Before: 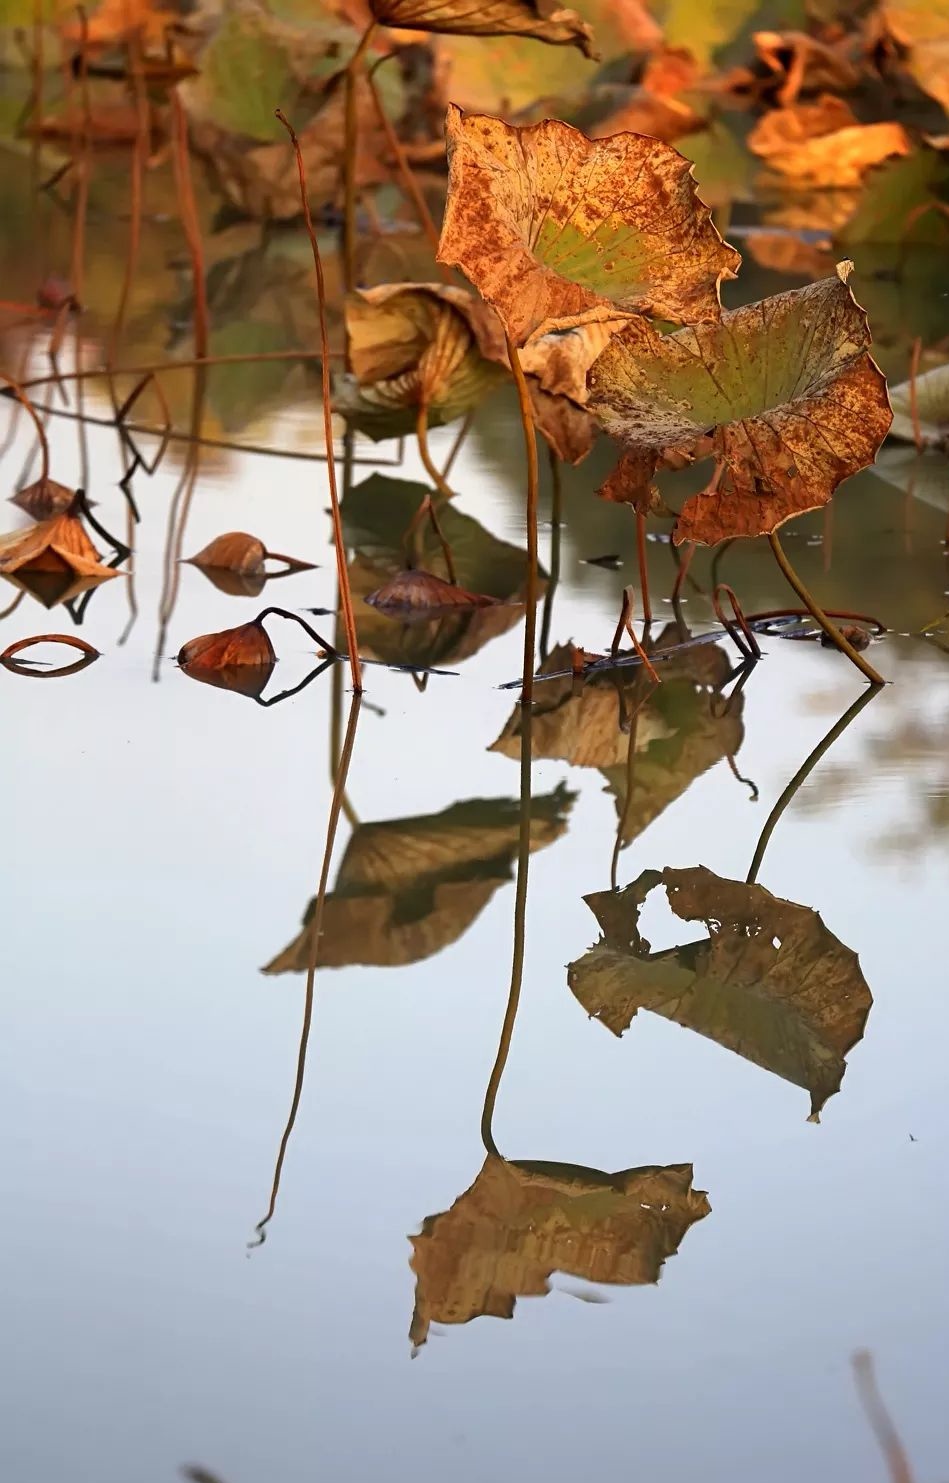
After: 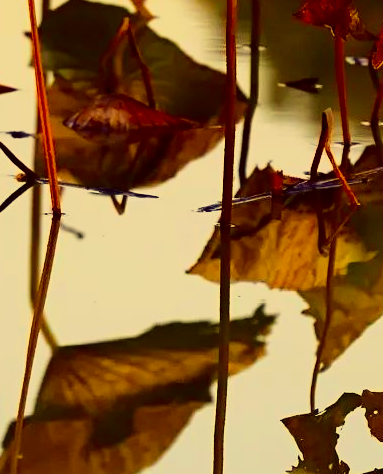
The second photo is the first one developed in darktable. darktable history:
haze removal: strength 0.12, distance 0.25, compatibility mode true, adaptive false
filmic rgb: black relative exposure -16 EV, white relative exposure 6.12 EV, hardness 5.22
contrast brightness saturation: contrast 0.12, brightness -0.12, saturation 0.2
crop: left 31.751%, top 32.172%, right 27.8%, bottom 35.83%
tone curve: curves: ch0 [(0, 0) (0.091, 0.077) (0.389, 0.458) (0.745, 0.82) (0.844, 0.908) (0.909, 0.942) (1, 0.973)]; ch1 [(0, 0) (0.437, 0.404) (0.5, 0.5) (0.529, 0.55) (0.58, 0.6) (0.616, 0.649) (1, 1)]; ch2 [(0, 0) (0.442, 0.415) (0.5, 0.5) (0.535, 0.557) (0.585, 0.62) (1, 1)], color space Lab, independent channels, preserve colors none
color correction: highlights a* -0.482, highlights b* 40, shadows a* 9.8, shadows b* -0.161
